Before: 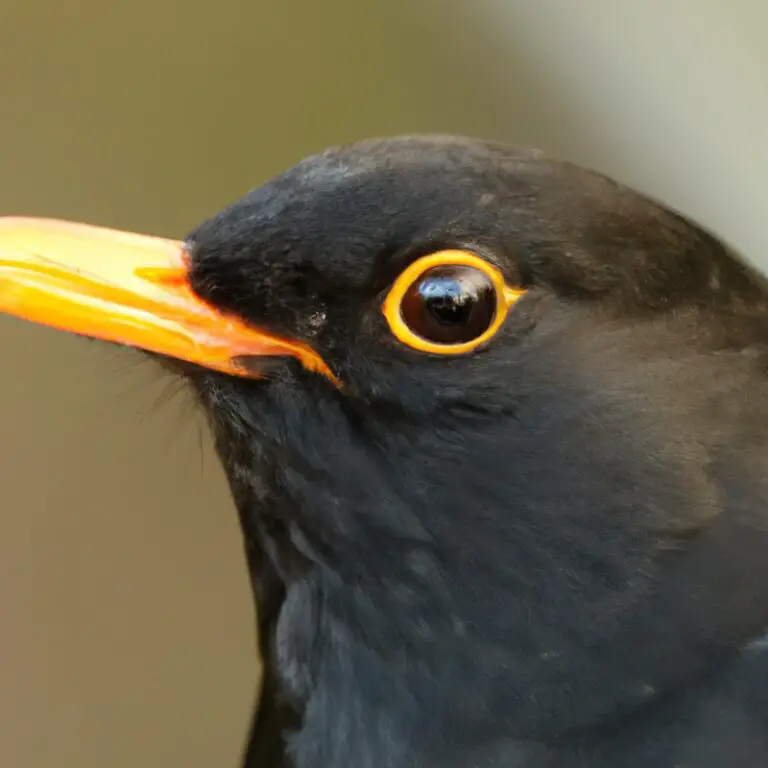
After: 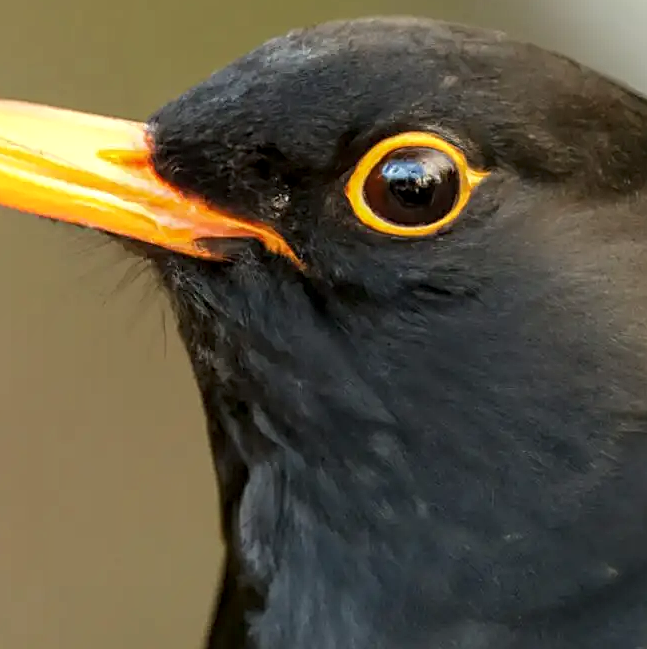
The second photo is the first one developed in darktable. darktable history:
sharpen: on, module defaults
local contrast: detail 130%
crop and rotate: left 4.928%, top 15.371%, right 10.709%
